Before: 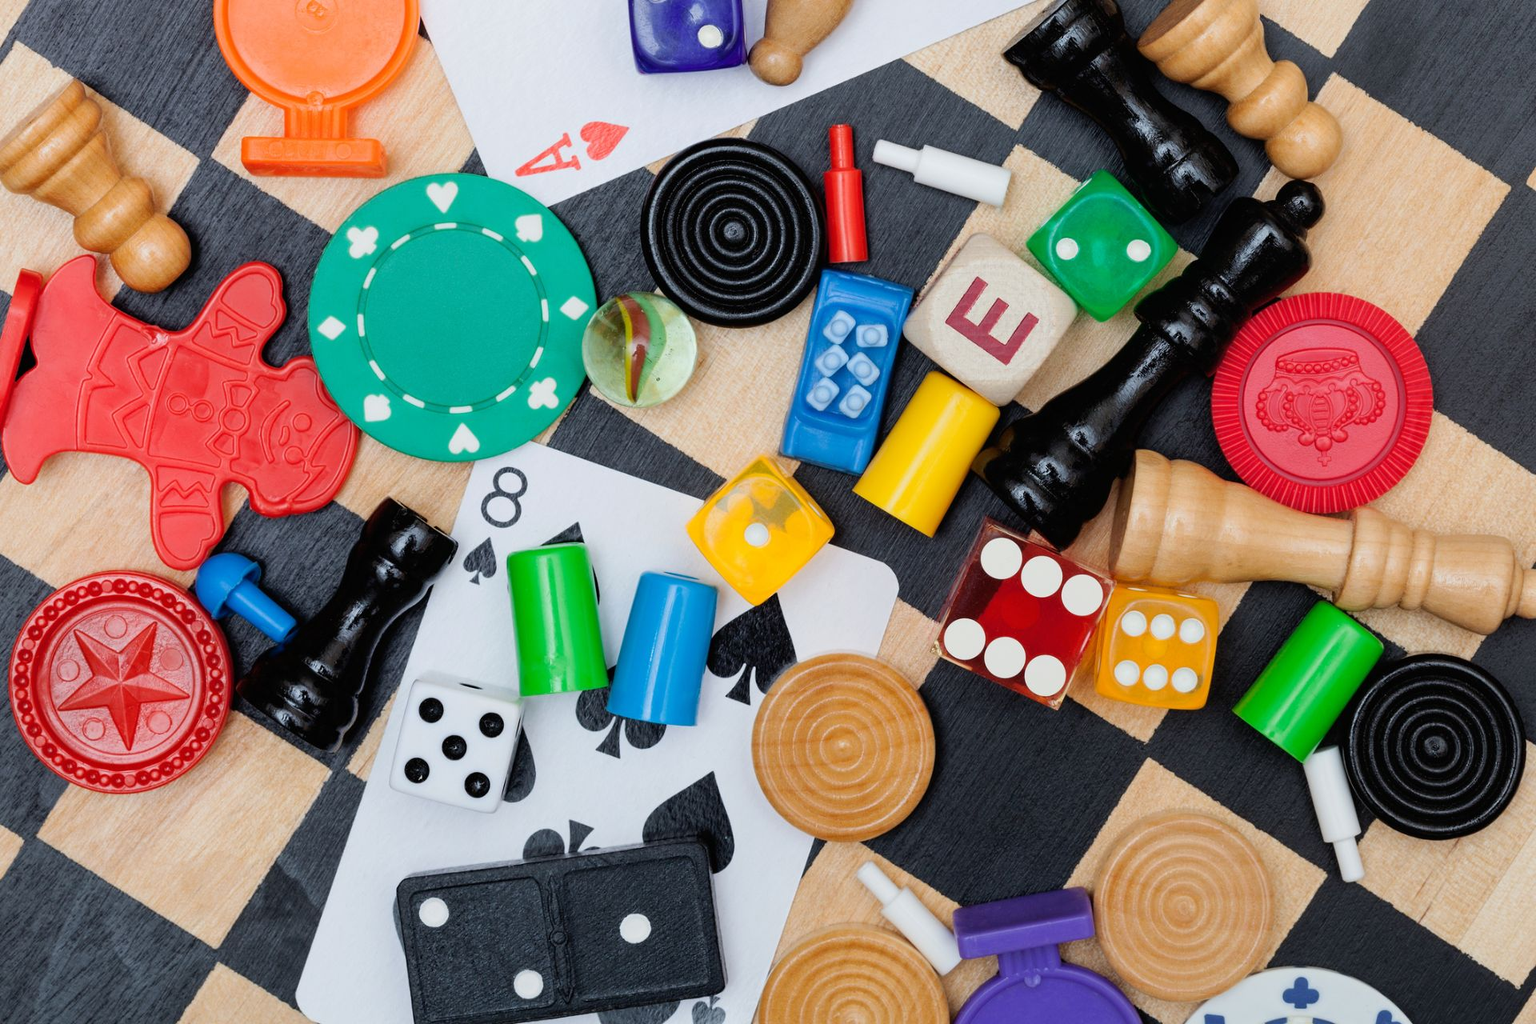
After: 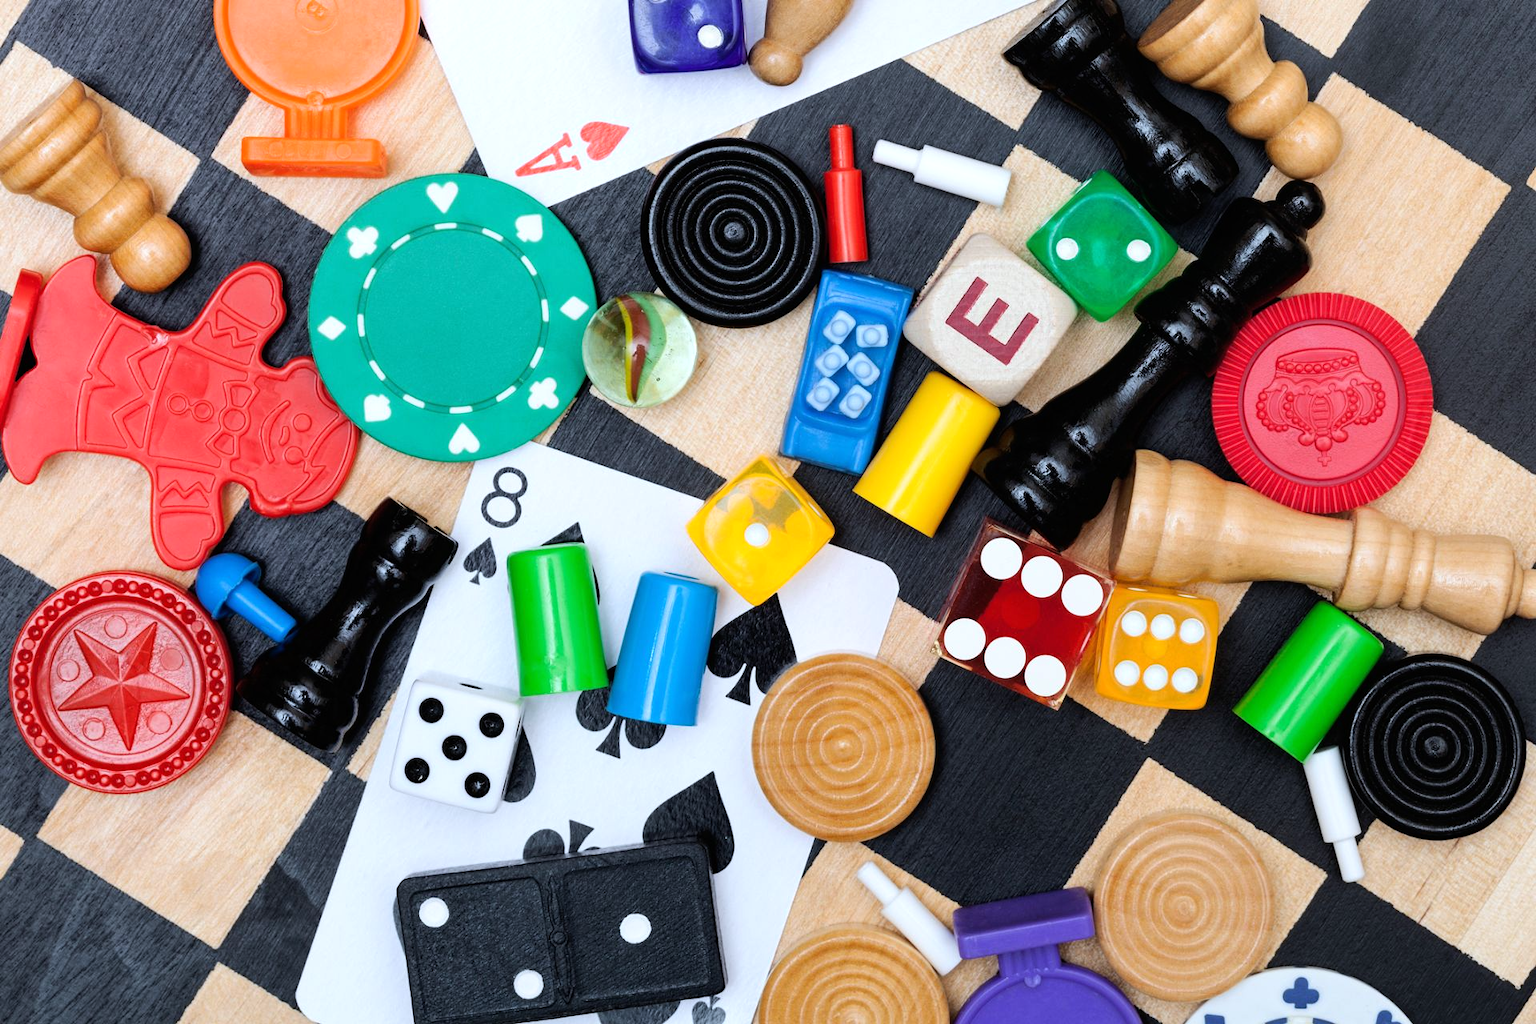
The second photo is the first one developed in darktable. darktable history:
white balance: red 0.974, blue 1.044
tone equalizer: -8 EV -0.417 EV, -7 EV -0.389 EV, -6 EV -0.333 EV, -5 EV -0.222 EV, -3 EV 0.222 EV, -2 EV 0.333 EV, -1 EV 0.389 EV, +0 EV 0.417 EV, edges refinement/feathering 500, mask exposure compensation -1.57 EV, preserve details no
